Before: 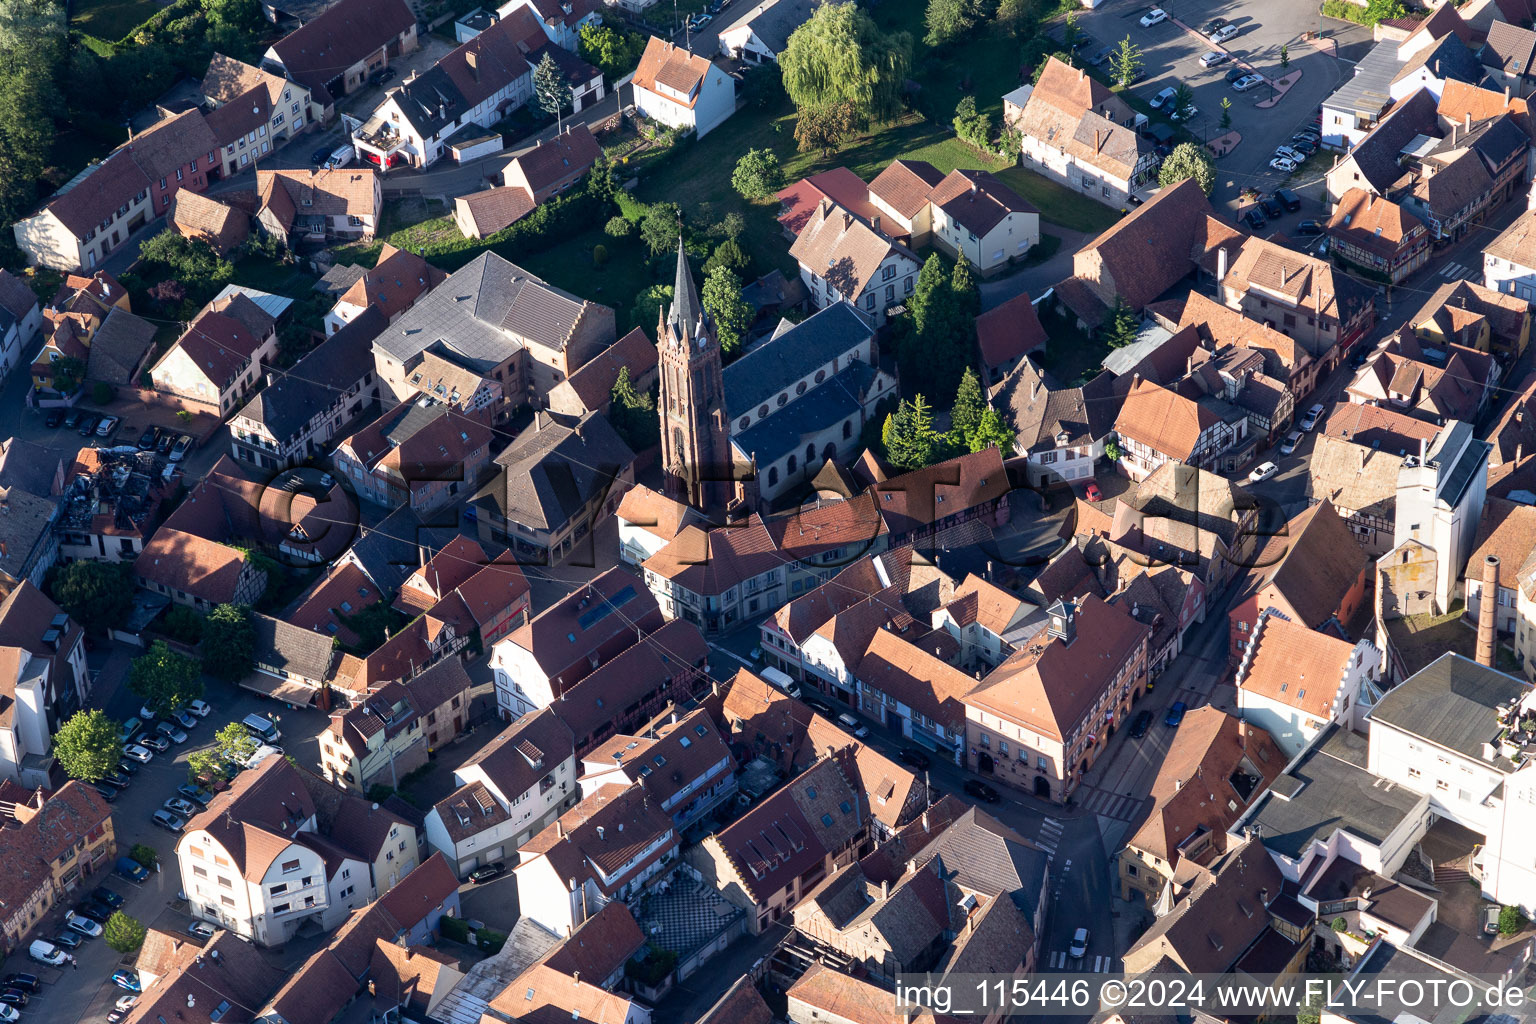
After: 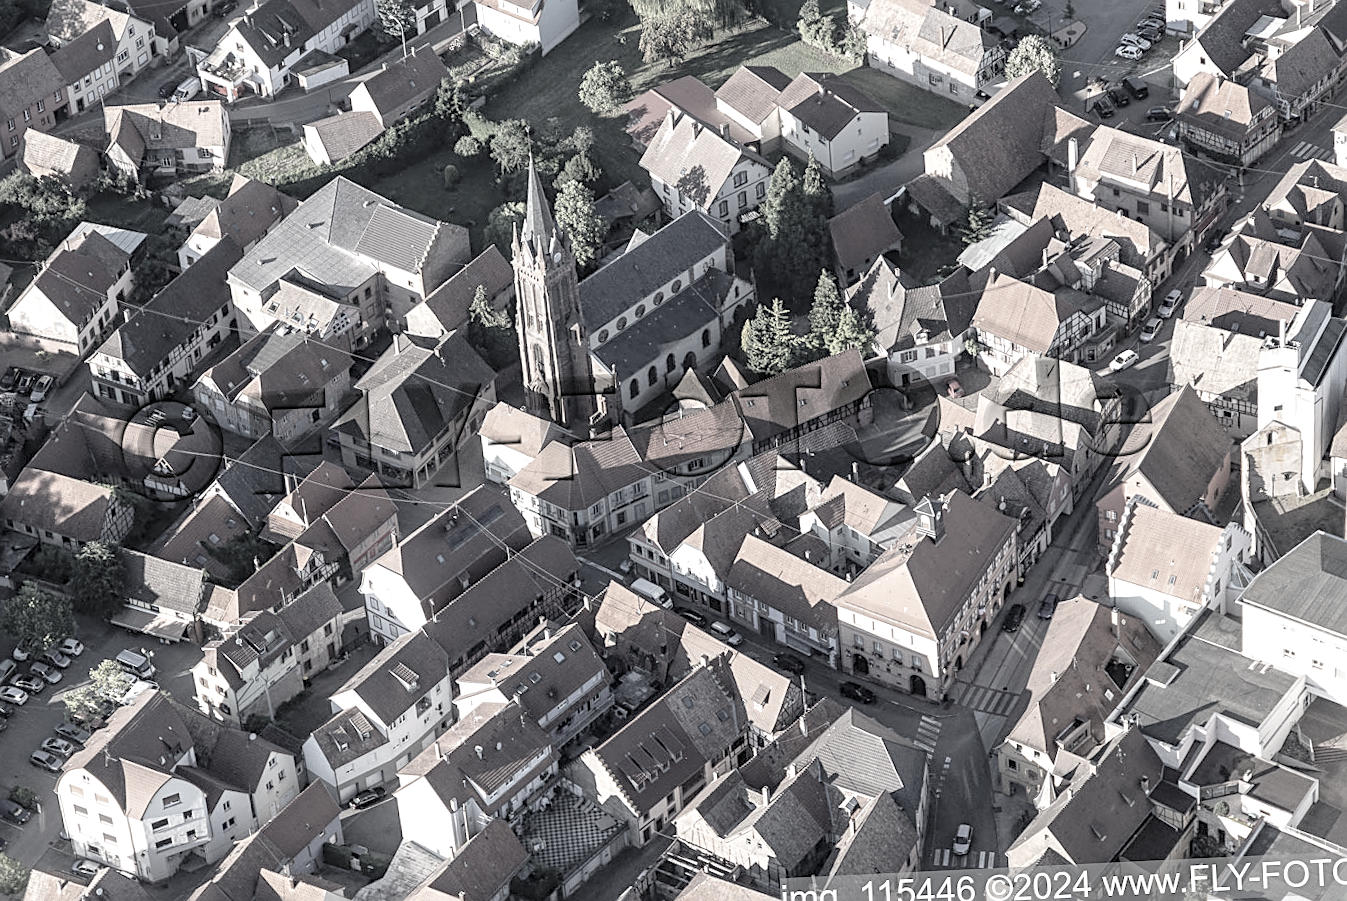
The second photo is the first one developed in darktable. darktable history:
color correction: highlights b* -0.001, saturation 0.181
exposure: exposure 0.203 EV, compensate highlight preservation false
contrast brightness saturation: brightness 0.278
crop and rotate: angle 2.73°, left 6.085%, top 5.714%
sharpen: on, module defaults
local contrast: on, module defaults
